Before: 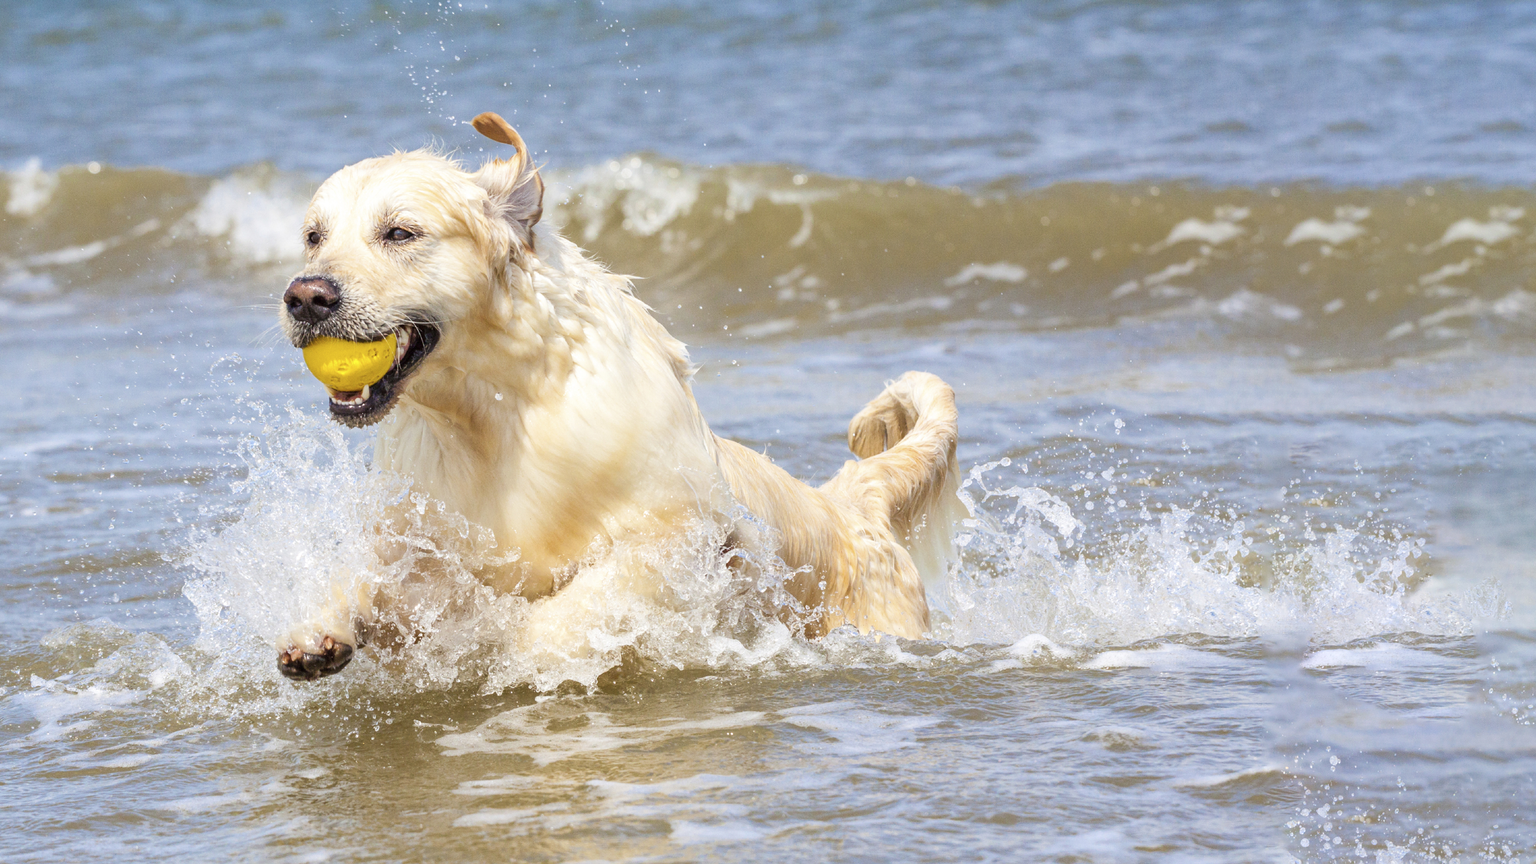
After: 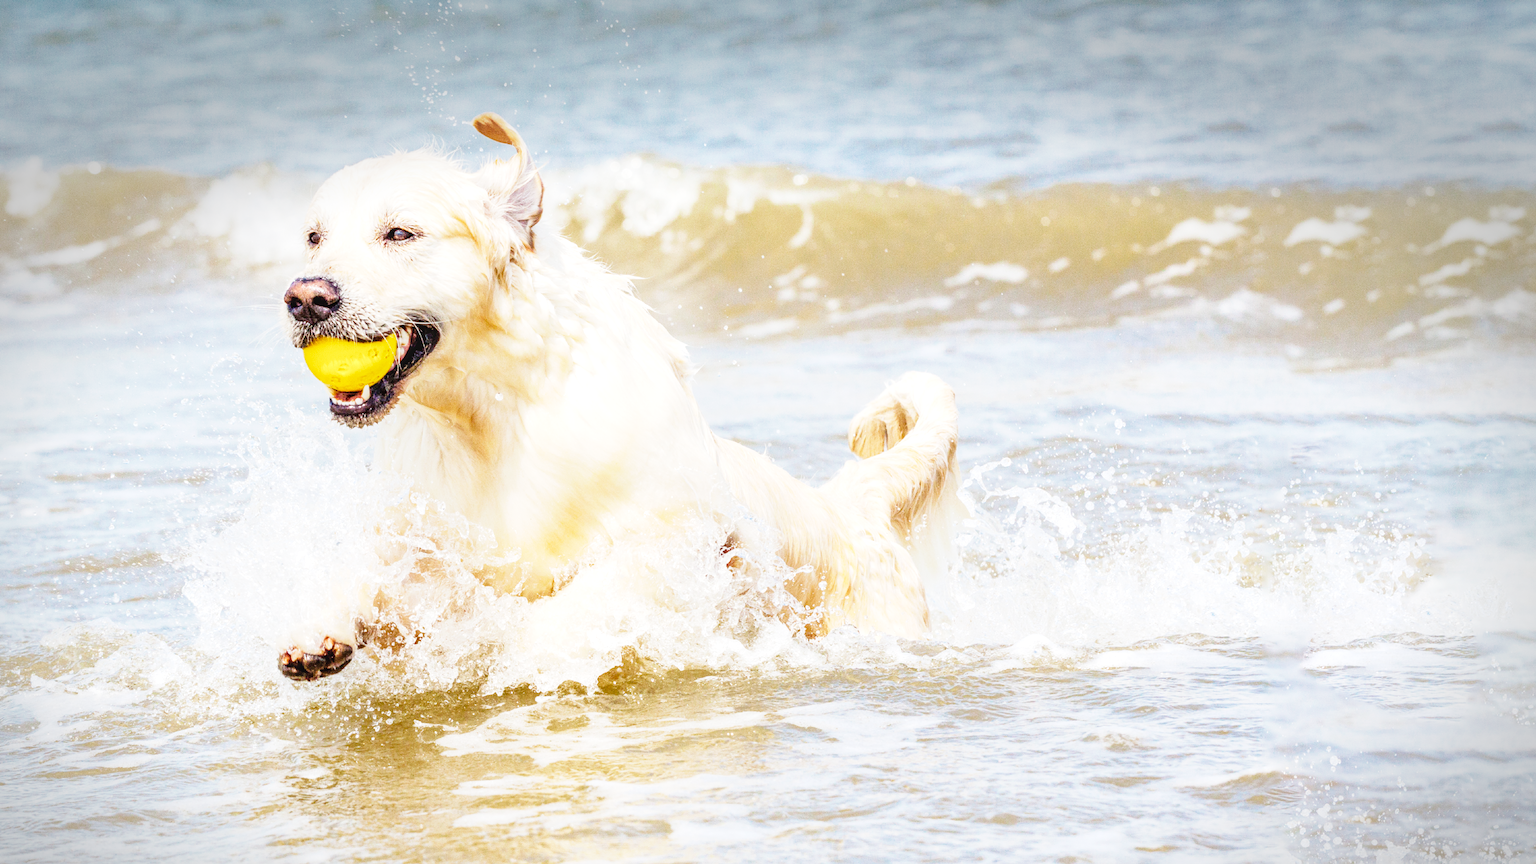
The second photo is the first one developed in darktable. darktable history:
vignetting: brightness -0.405, saturation -0.302, center (-0.03, 0.237), automatic ratio true, dithering 8-bit output
local contrast: on, module defaults
base curve: curves: ch0 [(0, 0) (0, 0.001) (0.001, 0.001) (0.004, 0.002) (0.007, 0.004) (0.015, 0.013) (0.033, 0.045) (0.052, 0.096) (0.075, 0.17) (0.099, 0.241) (0.163, 0.42) (0.219, 0.55) (0.259, 0.616) (0.327, 0.722) (0.365, 0.765) (0.522, 0.873) (0.547, 0.881) (0.689, 0.919) (0.826, 0.952) (1, 1)], preserve colors none
